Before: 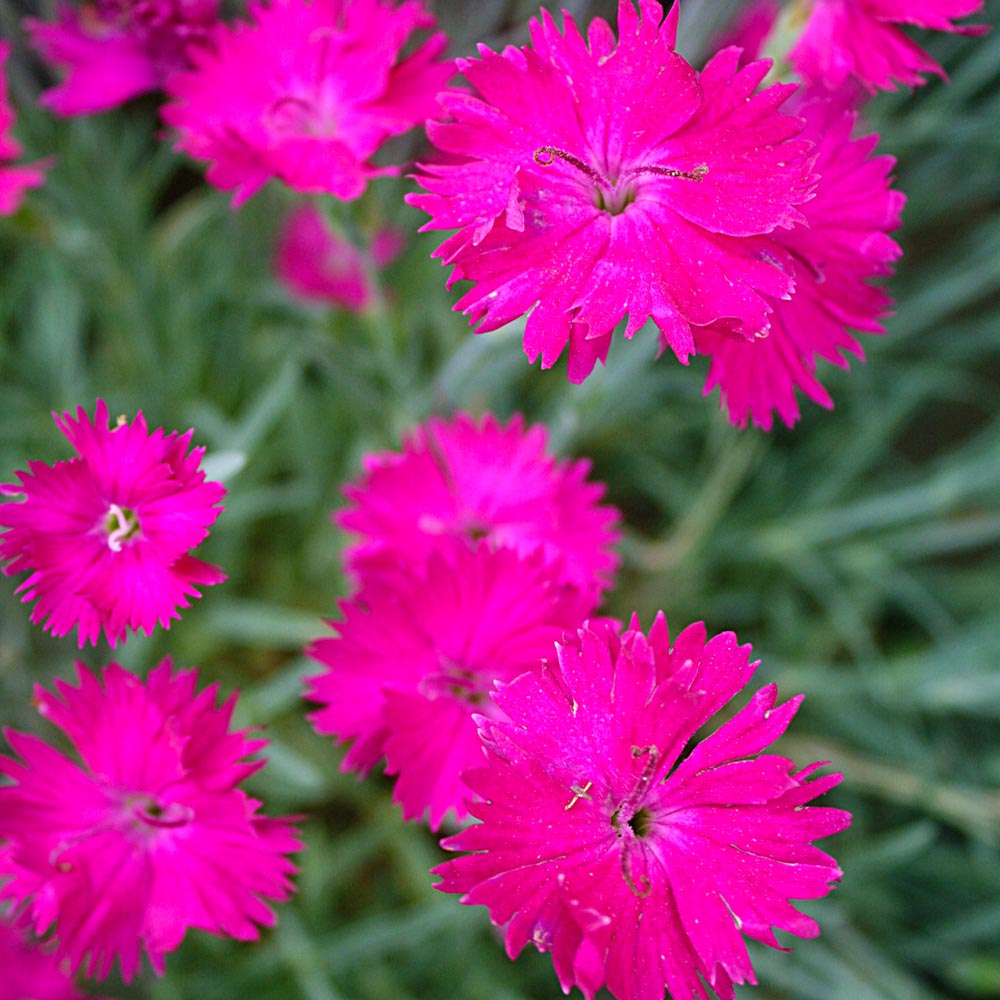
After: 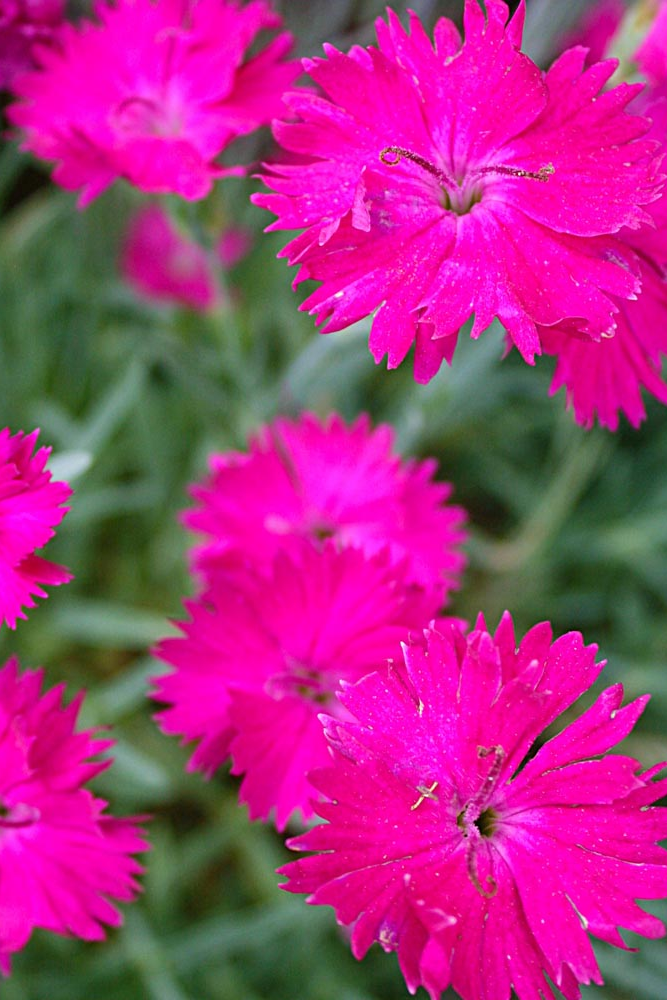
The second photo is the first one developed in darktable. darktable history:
white balance: emerald 1
crop and rotate: left 15.446%, right 17.836%
